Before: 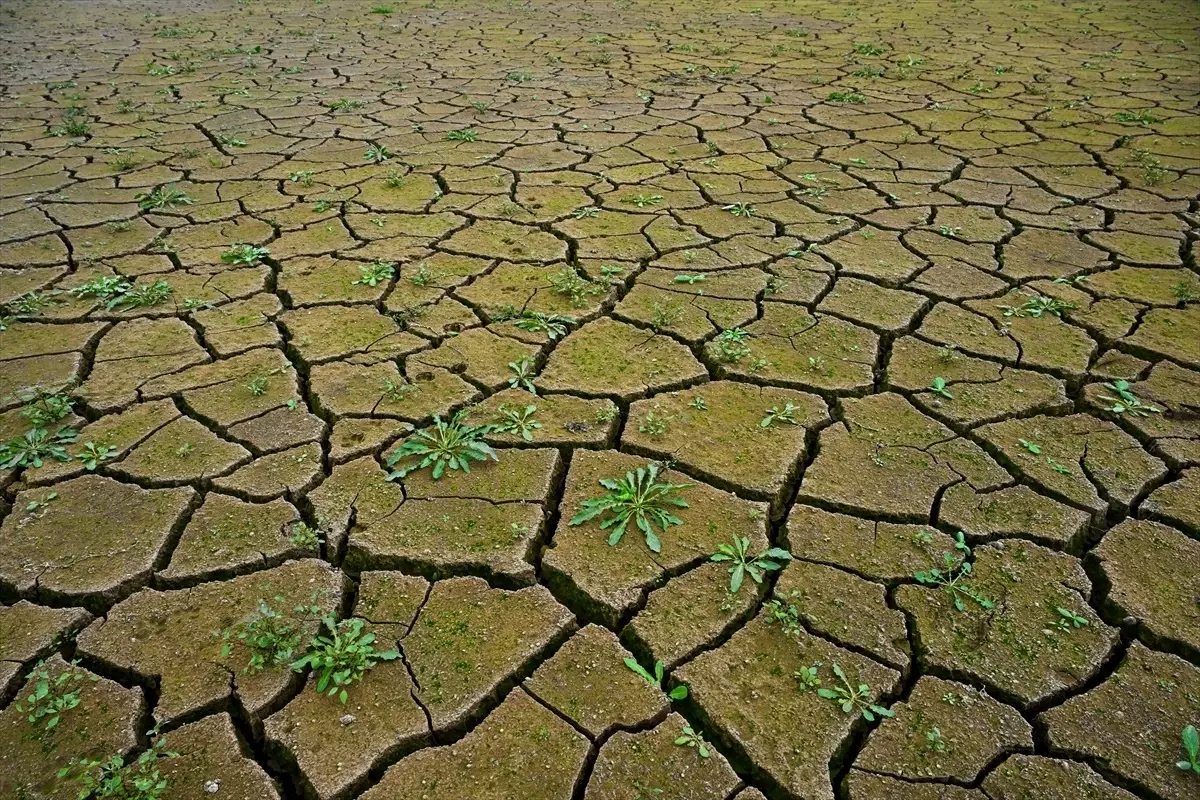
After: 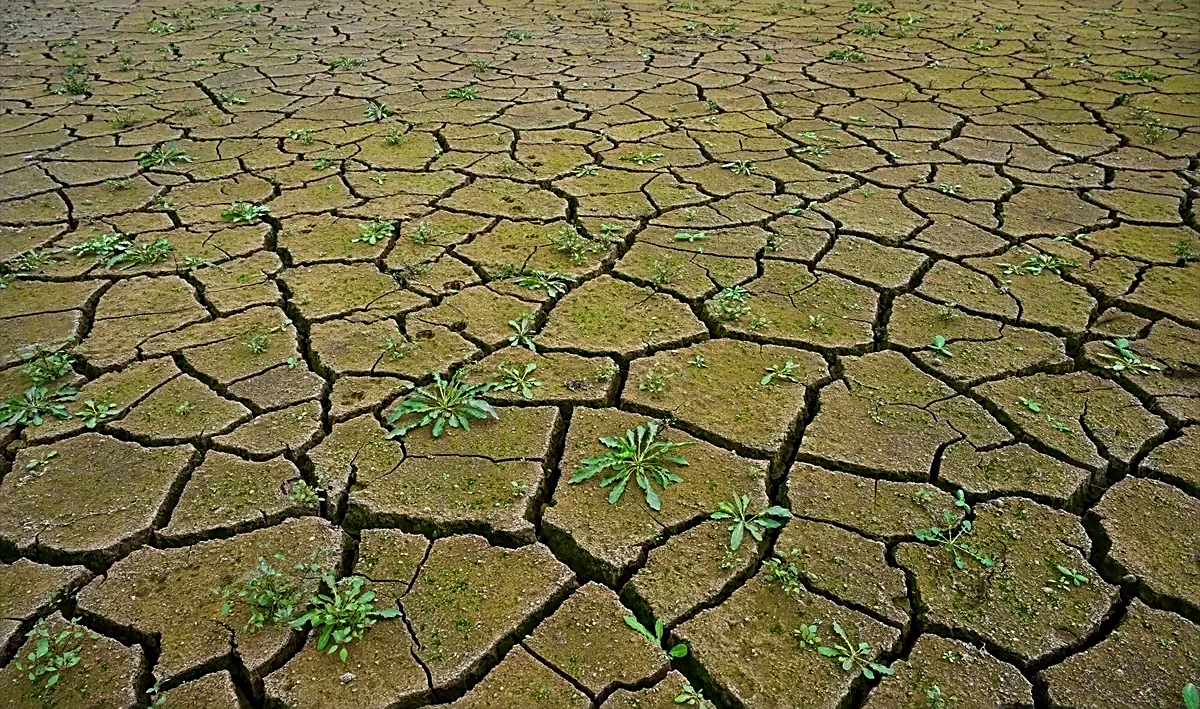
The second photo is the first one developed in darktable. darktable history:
crop and rotate: top 5.492%, bottom 5.848%
sharpen: on, module defaults
